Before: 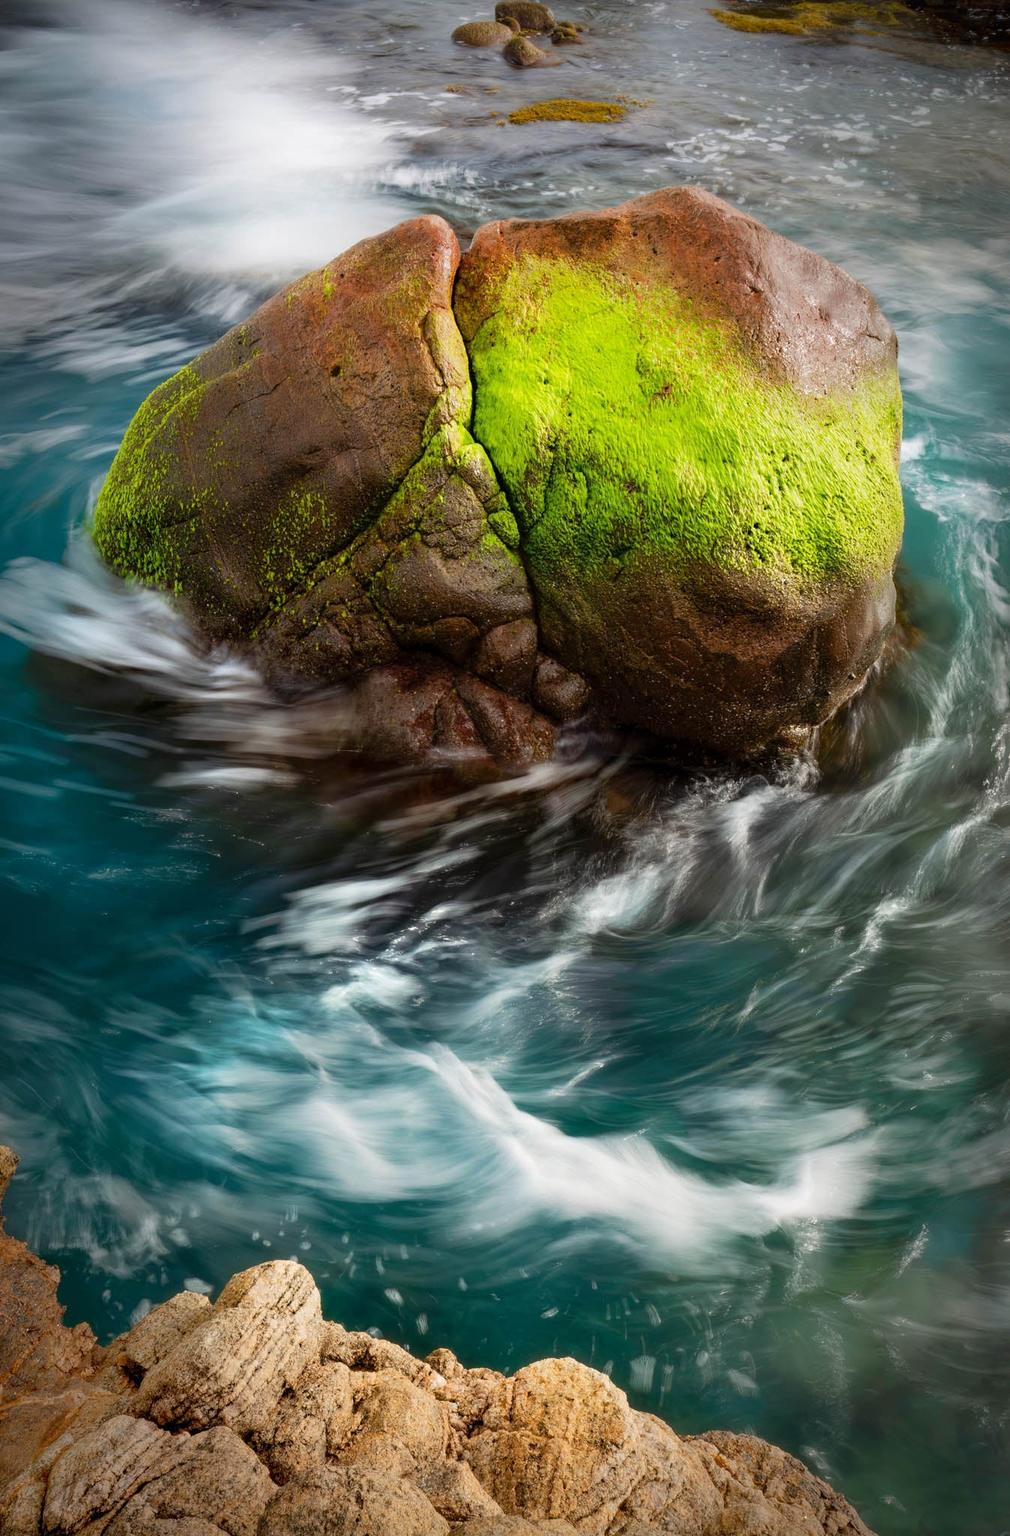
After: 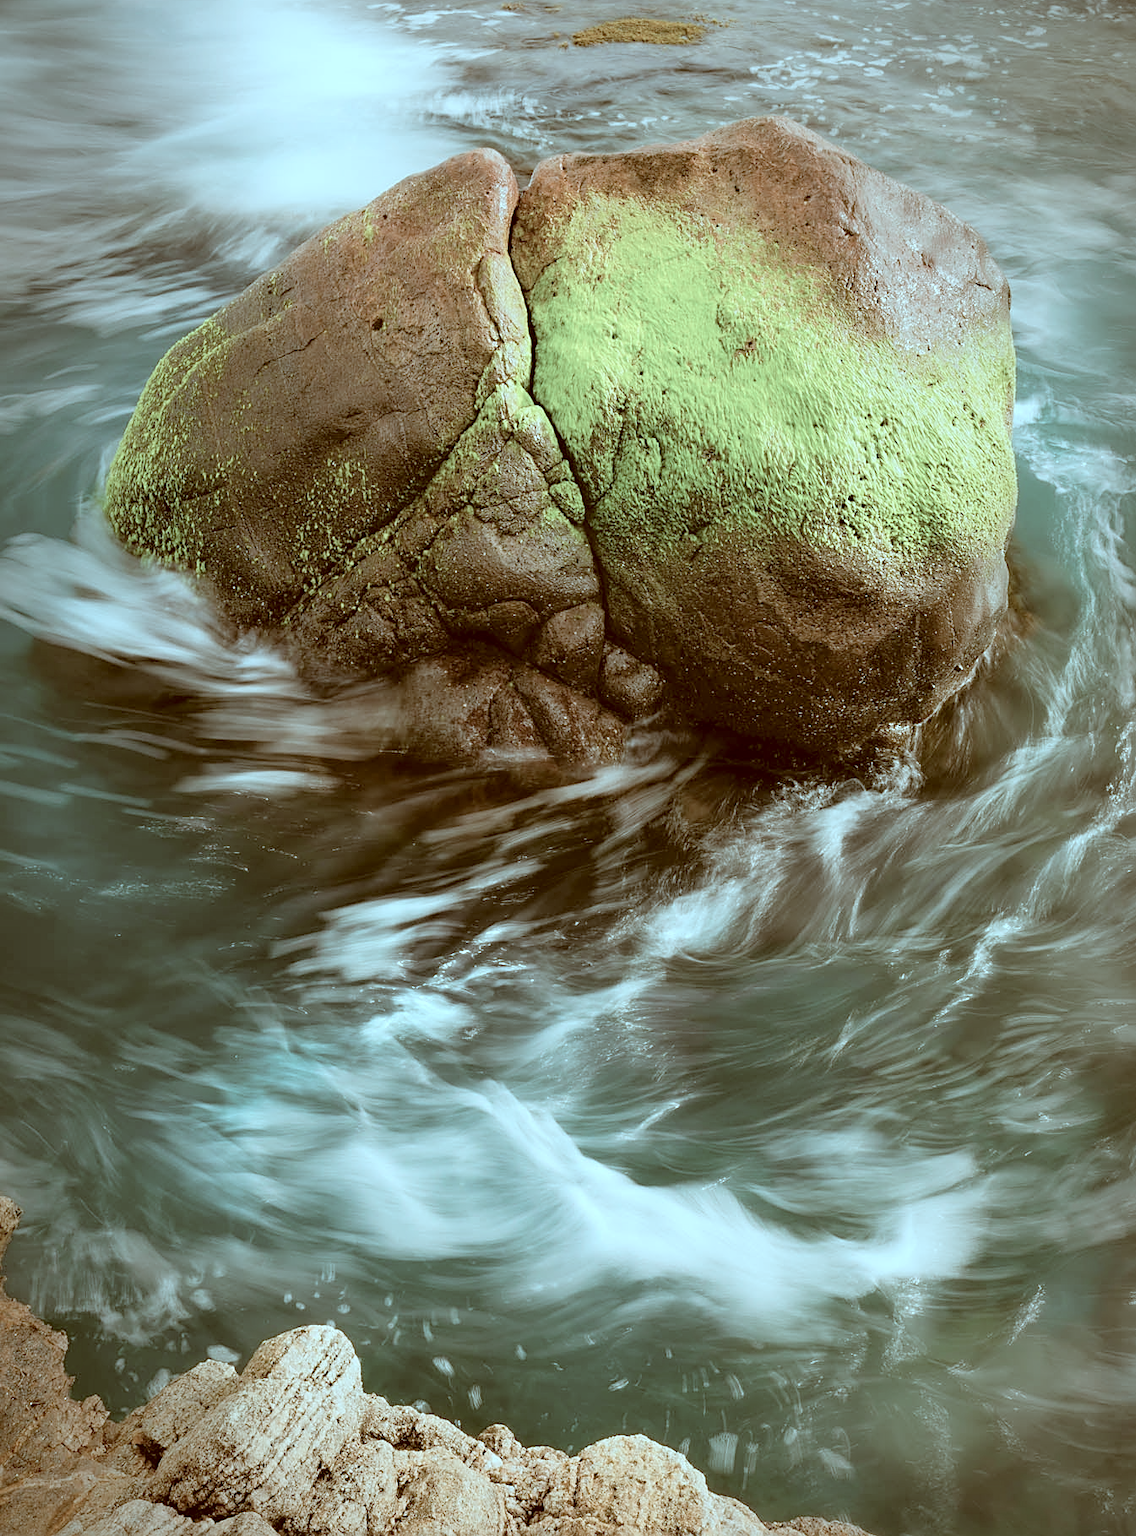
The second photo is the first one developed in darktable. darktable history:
color correction: highlights a* -14.47, highlights b* -15.98, shadows a* 10.47, shadows b* 29.45
crop and rotate: top 5.454%, bottom 5.7%
sharpen: on, module defaults
contrast brightness saturation: brightness 0.187, saturation -0.493
